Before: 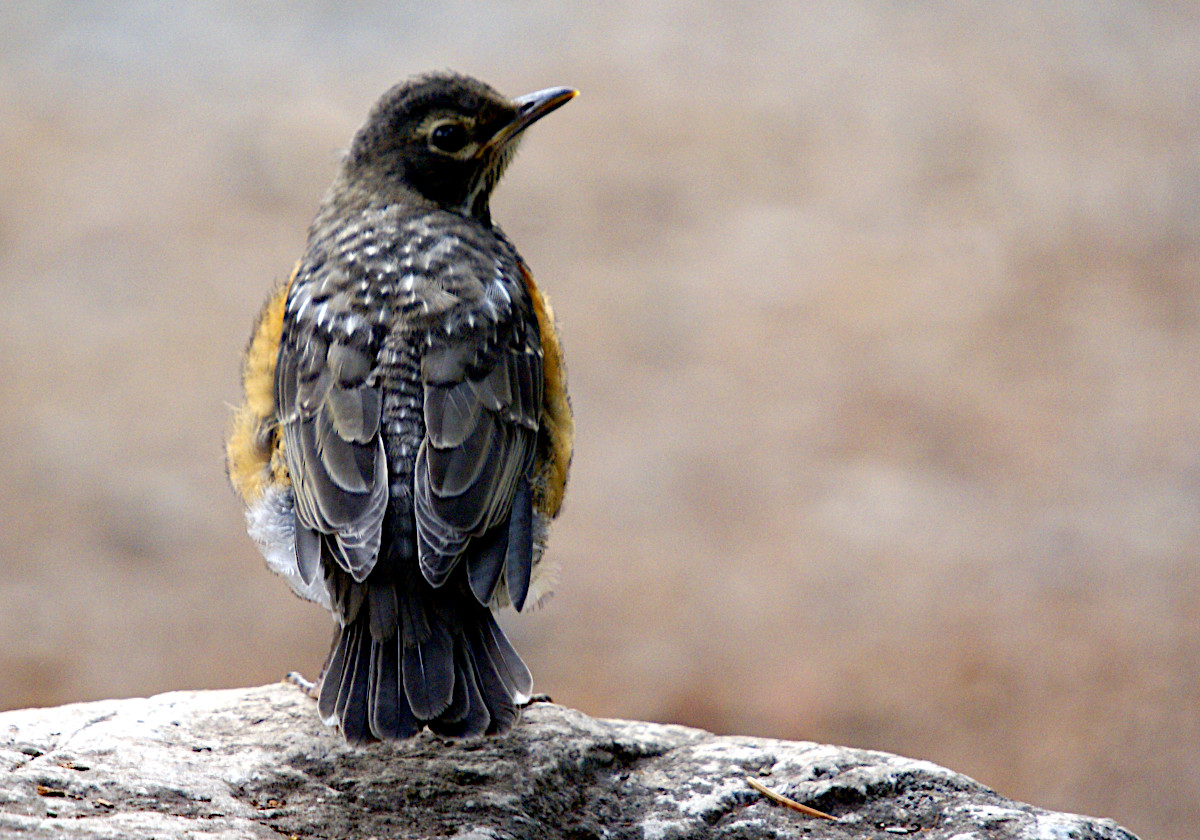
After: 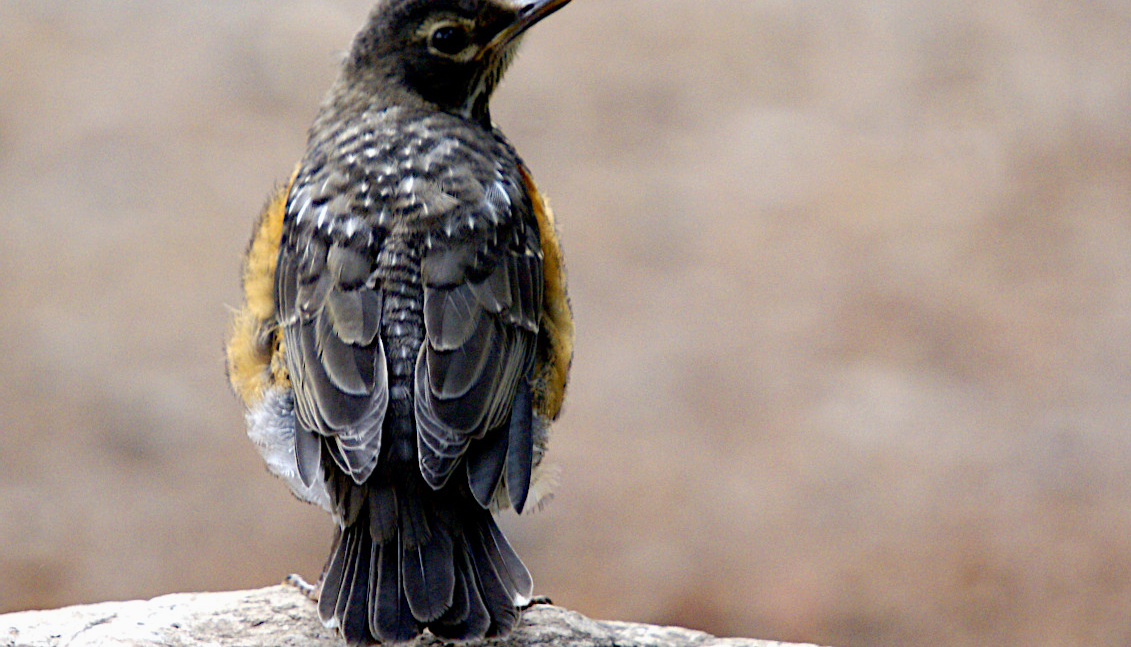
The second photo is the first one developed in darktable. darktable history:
crop and rotate: angle 0.03°, top 11.643%, right 5.651%, bottom 11.189%
exposure: exposure -0.05 EV
